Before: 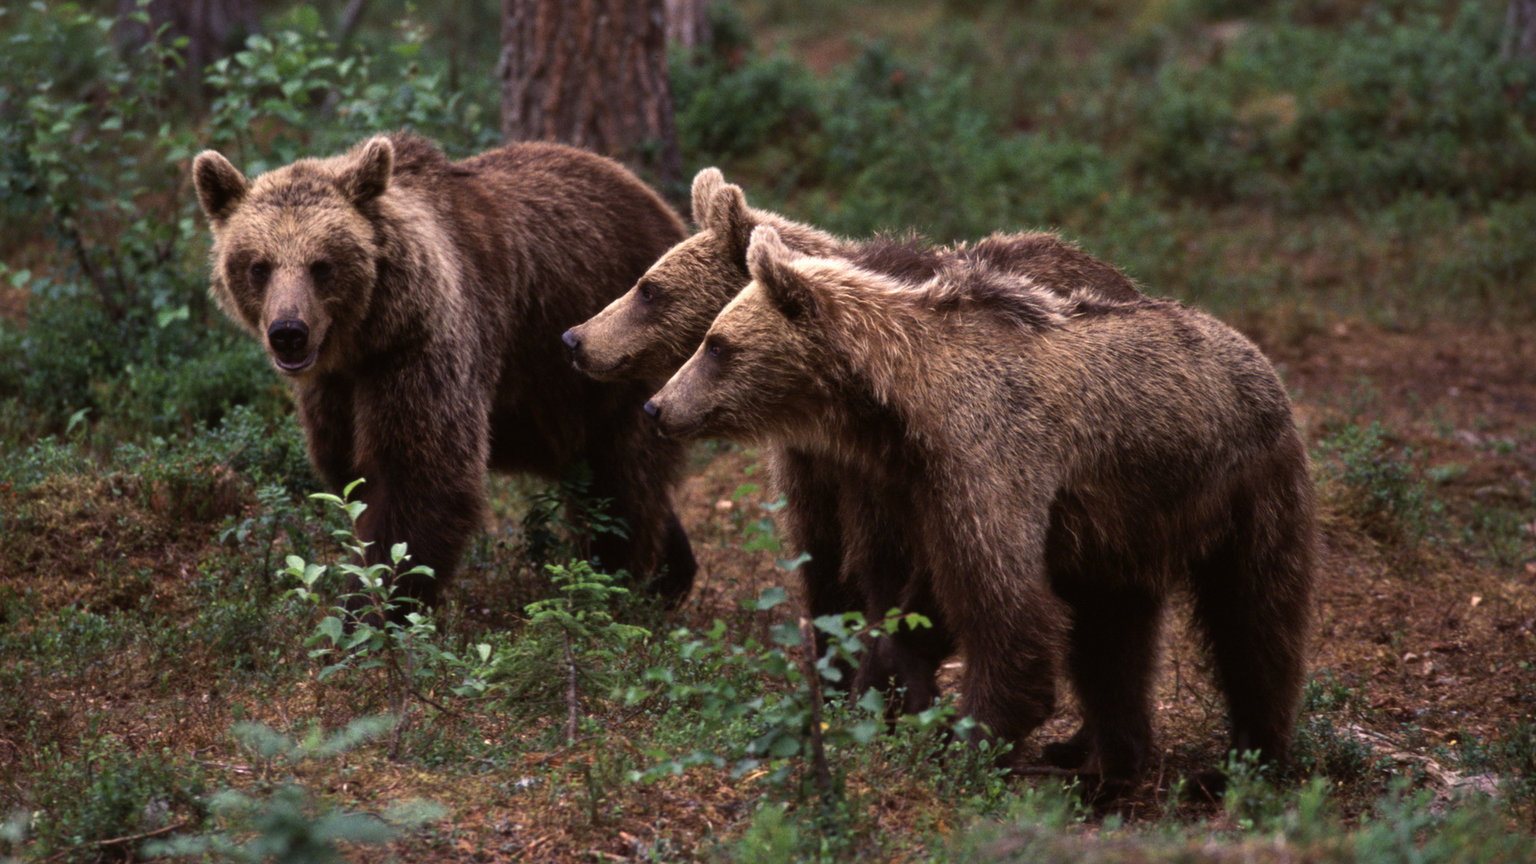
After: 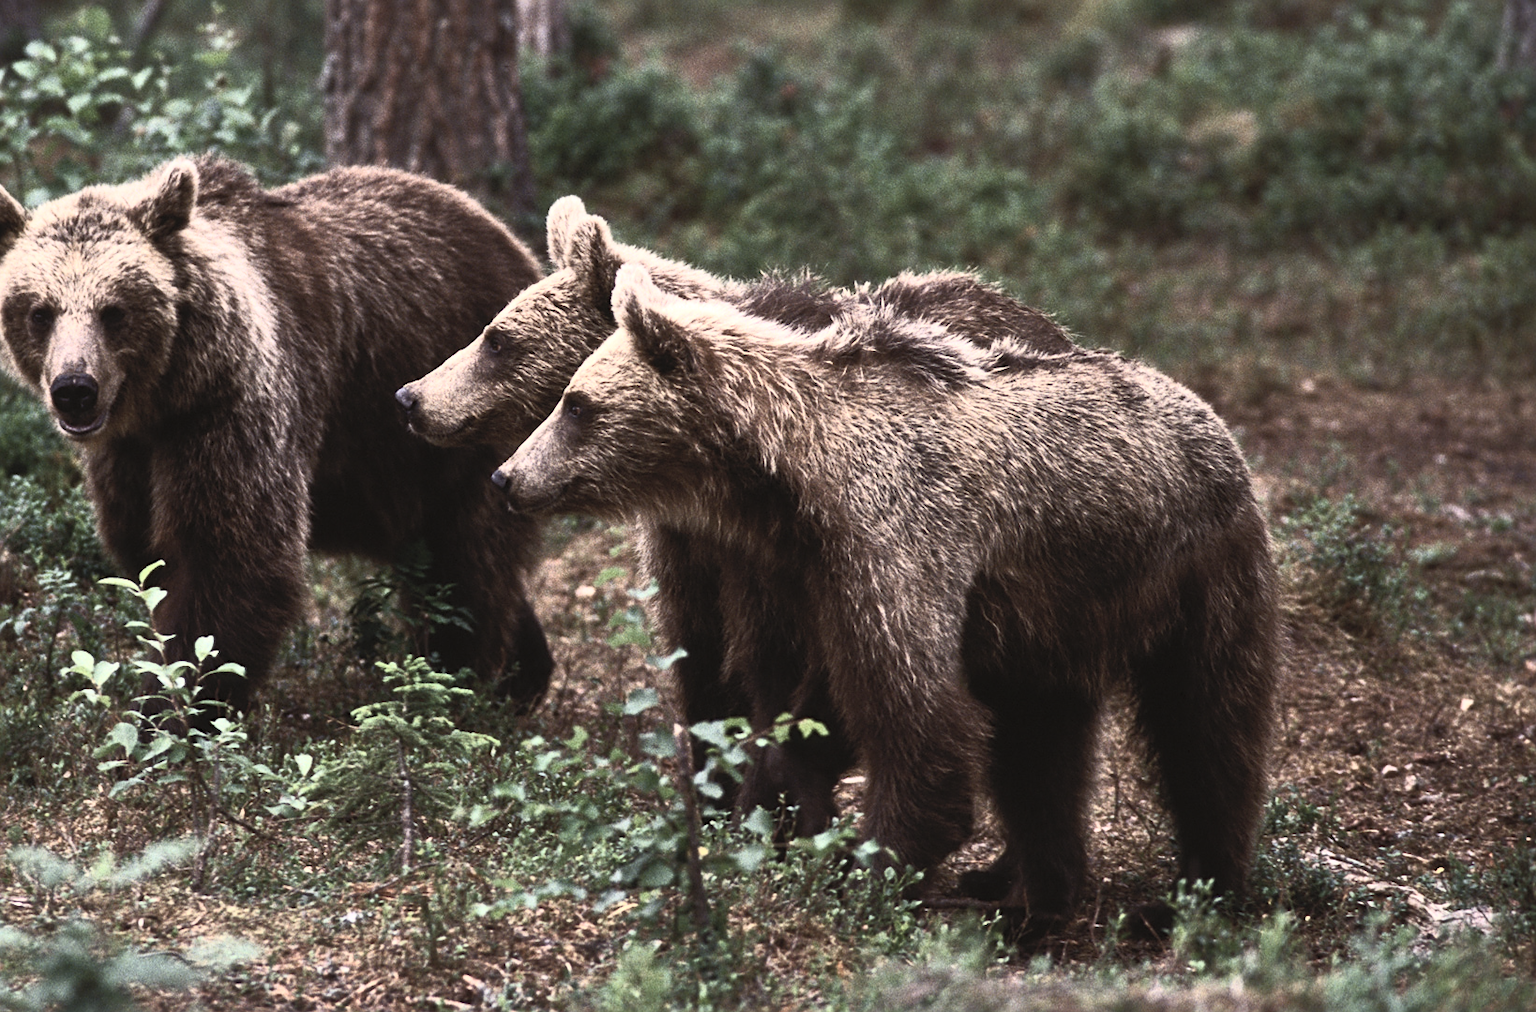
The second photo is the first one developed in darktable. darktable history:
contrast brightness saturation: contrast 0.579, brightness 0.565, saturation -0.329
sharpen: on, module defaults
crop and rotate: left 14.665%
